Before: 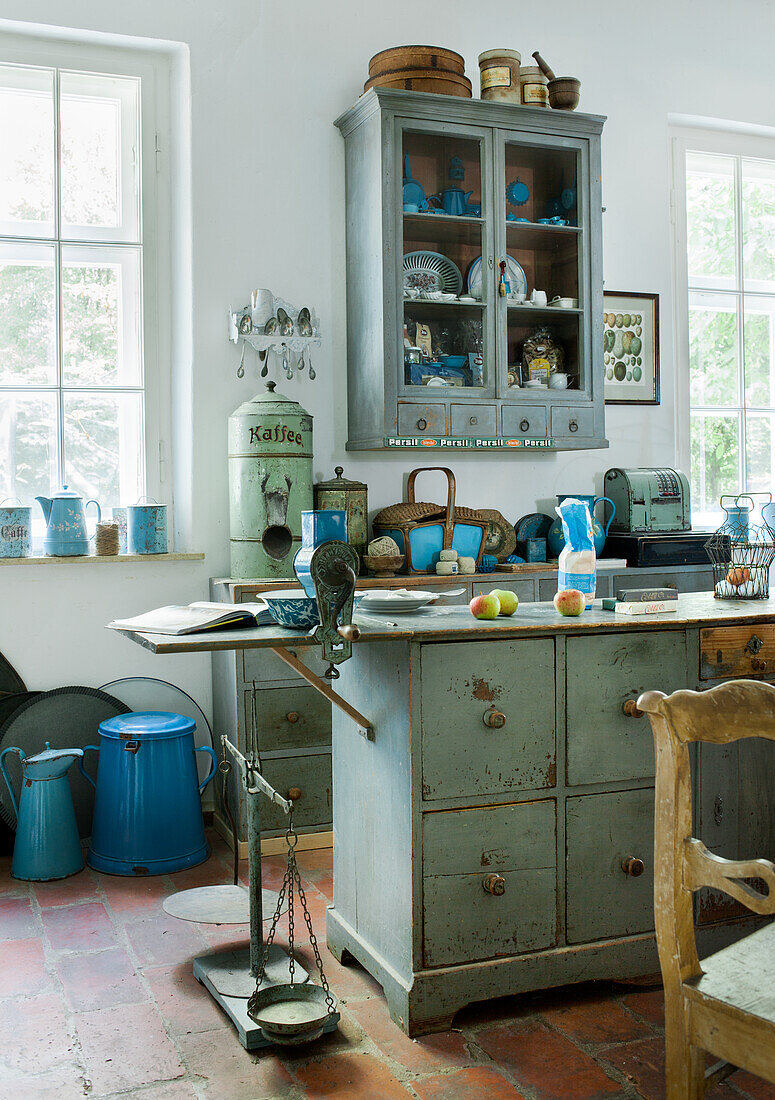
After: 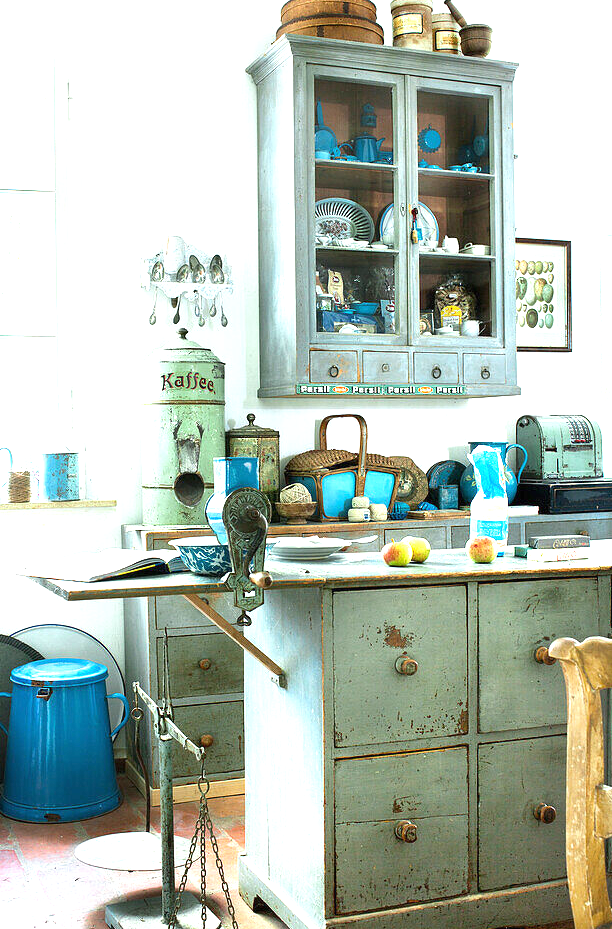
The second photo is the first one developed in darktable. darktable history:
exposure: black level correction 0, exposure 1.365 EV, compensate highlight preservation false
crop: left 11.426%, top 4.901%, right 9.565%, bottom 10.631%
